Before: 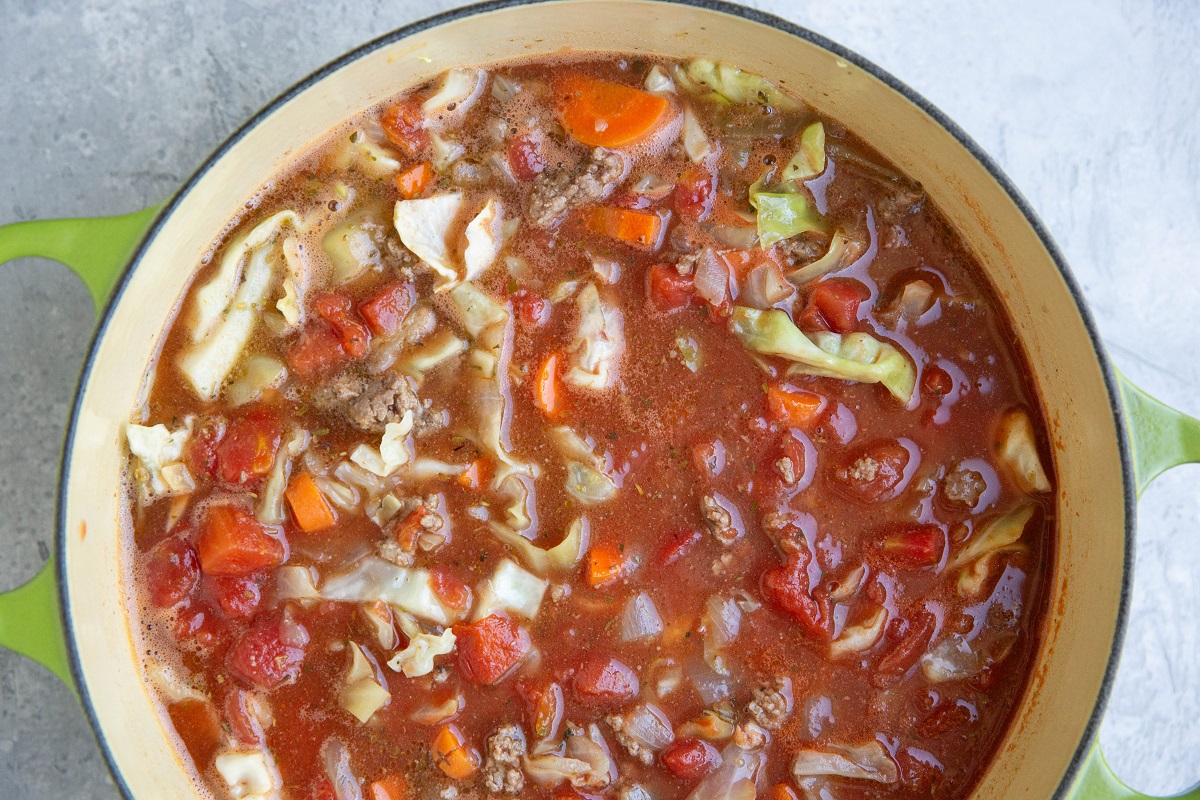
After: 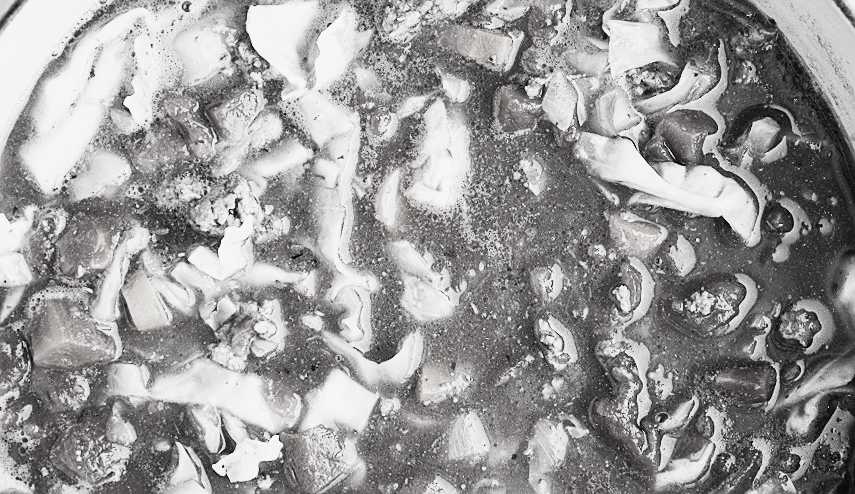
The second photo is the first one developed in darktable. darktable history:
color balance rgb: power › hue 72.58°, perceptual saturation grading › global saturation 8.517%, global vibrance 15.2%
sharpen: on, module defaults
filmic rgb: black relative exposure -6.22 EV, white relative exposure 6.96 EV, hardness 2.26, preserve chrominance no, color science v5 (2021)
crop and rotate: angle -3.58°, left 9.903%, top 20.391%, right 12.294%, bottom 12.123%
contrast brightness saturation: contrast 0.52, brightness 0.463, saturation -0.983
